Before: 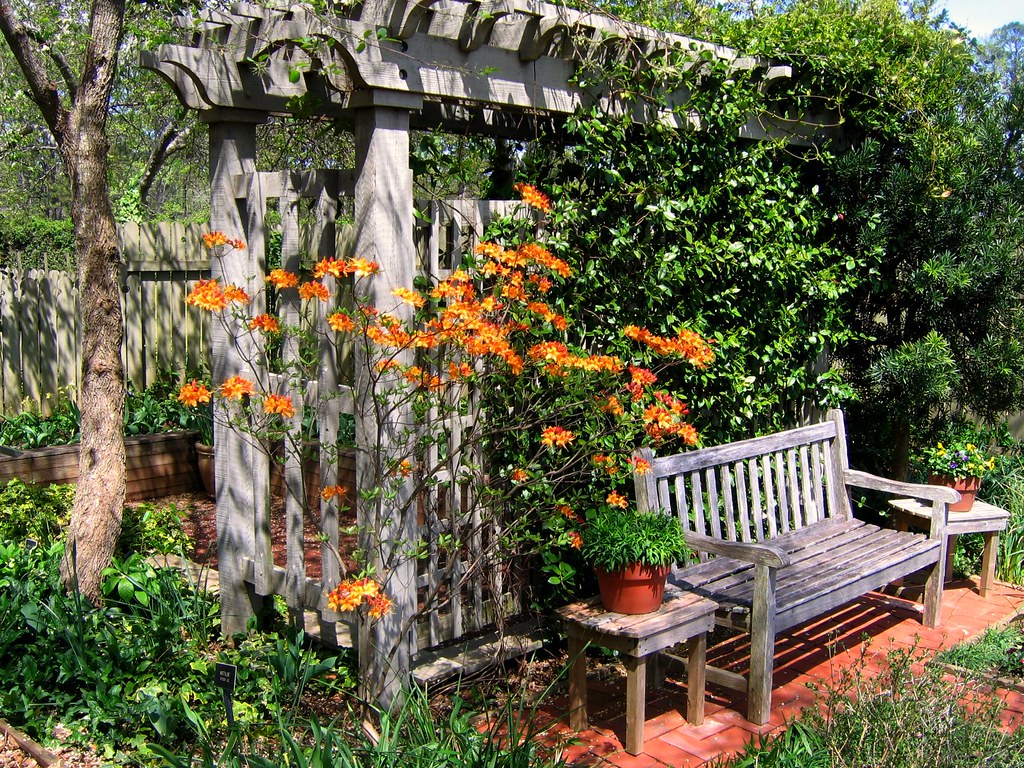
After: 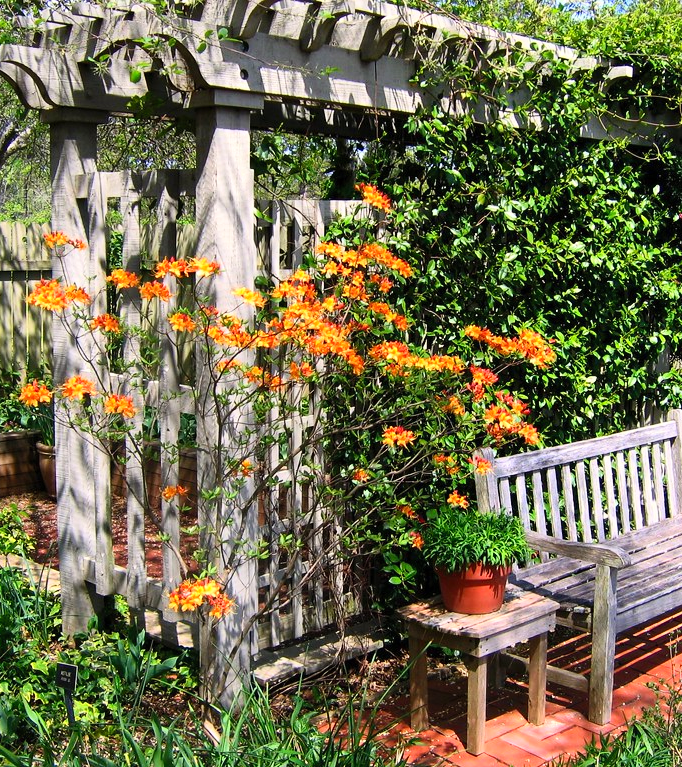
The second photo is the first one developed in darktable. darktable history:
crop and rotate: left 15.546%, right 17.787%
contrast brightness saturation: contrast 0.2, brightness 0.15, saturation 0.14
